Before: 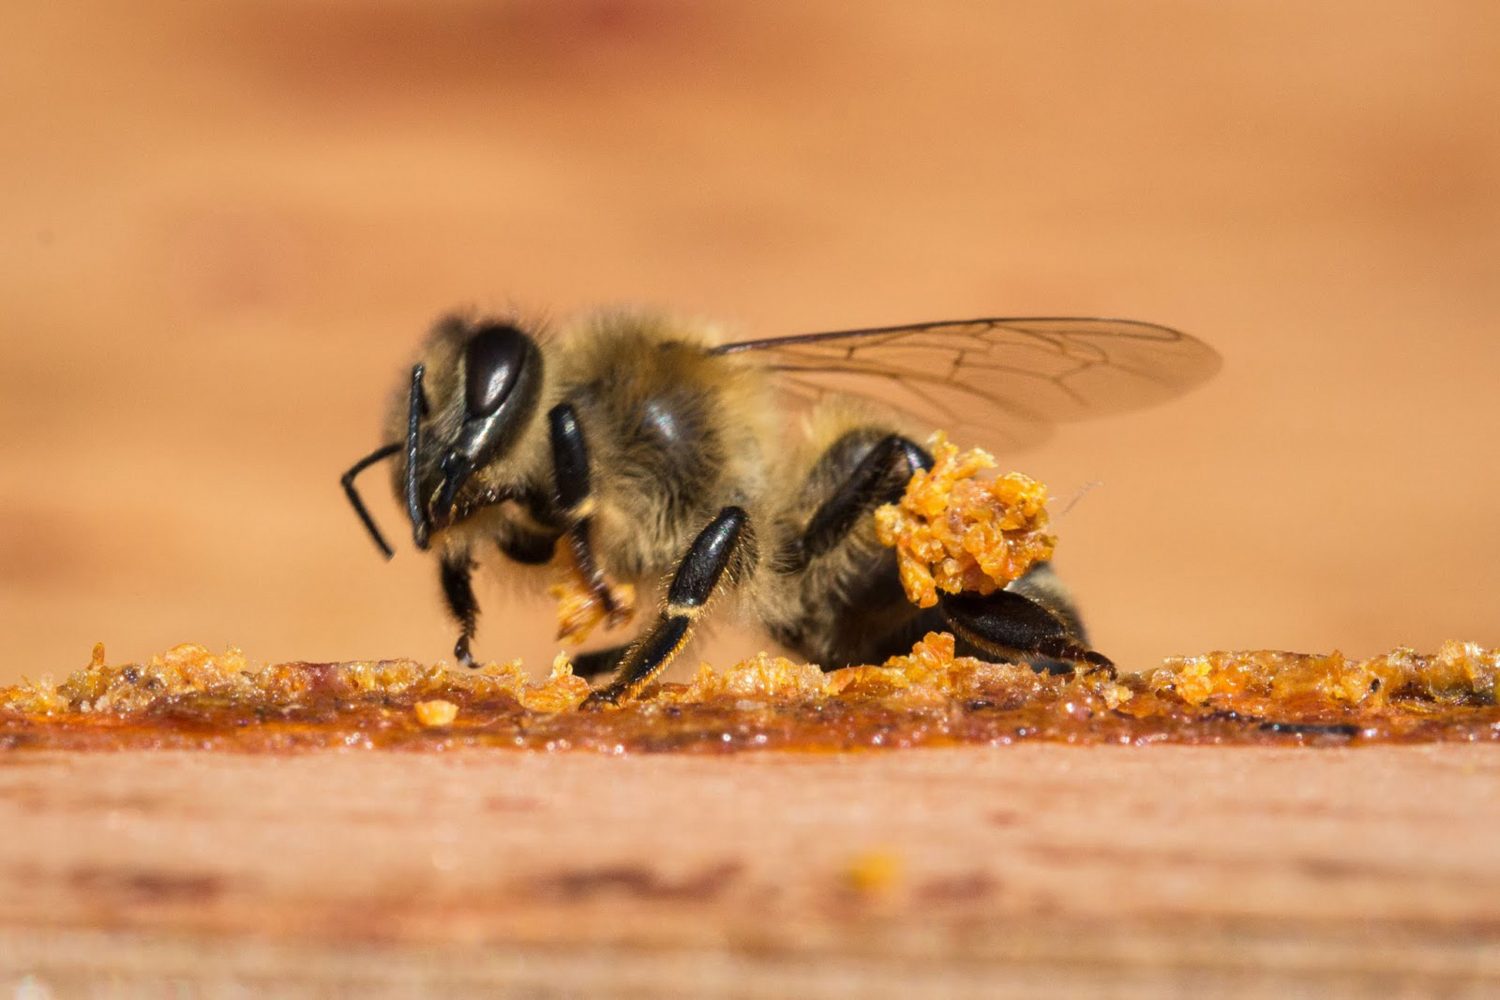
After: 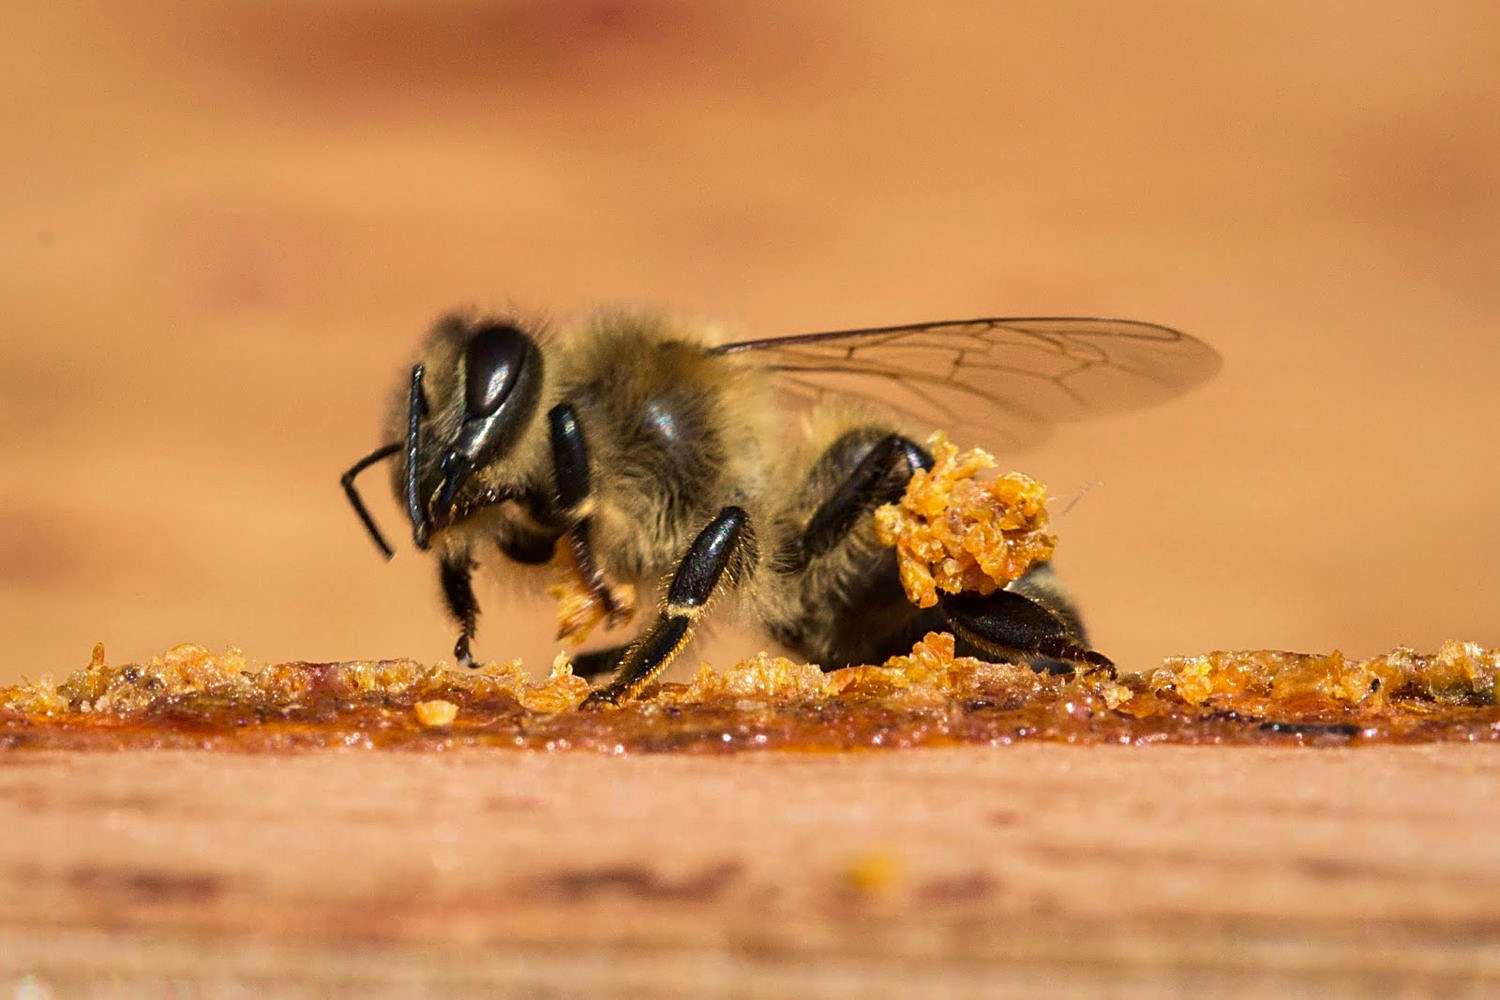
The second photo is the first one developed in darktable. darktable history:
velvia: on, module defaults
sharpen: on, module defaults
contrast brightness saturation: contrast 0.027, brightness -0.04
